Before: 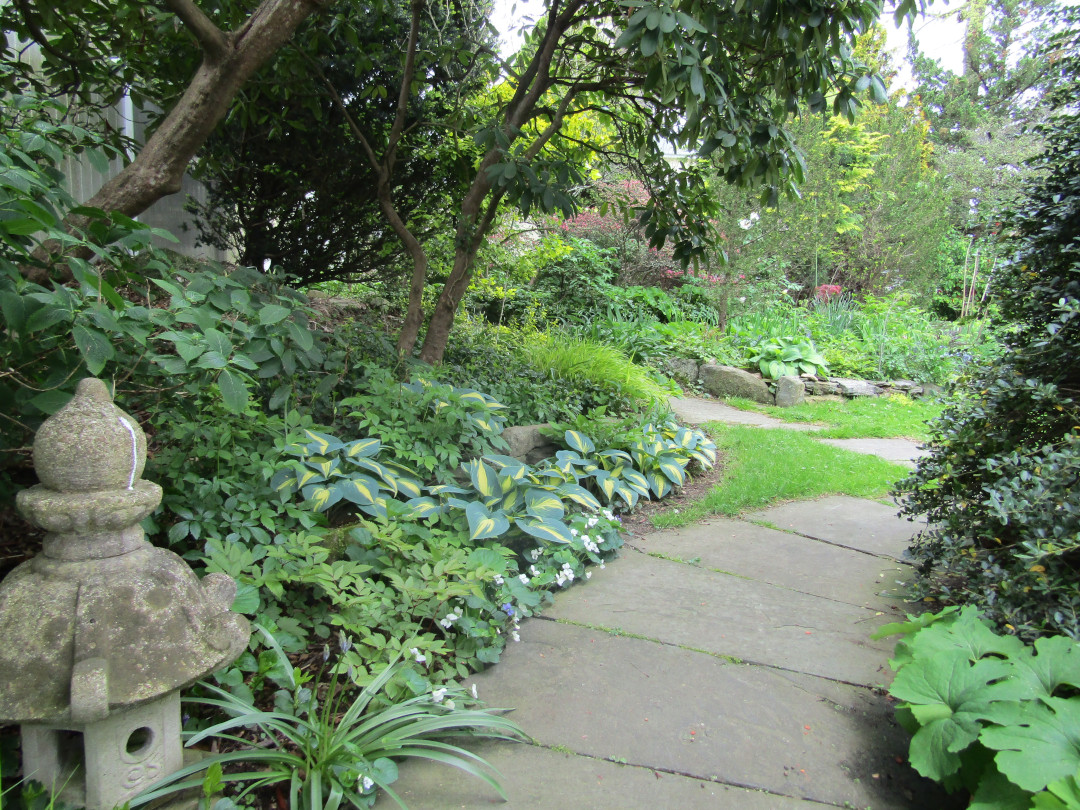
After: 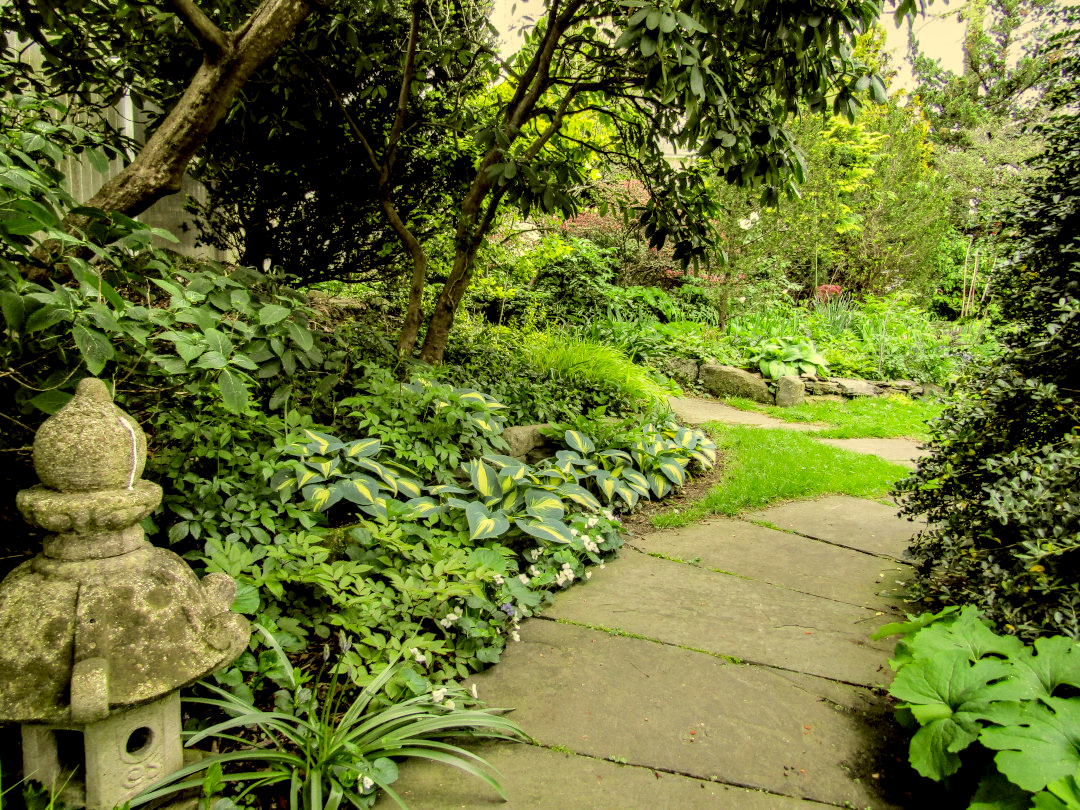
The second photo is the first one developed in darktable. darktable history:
haze removal: compatibility mode true, adaptive false
filmic rgb: black relative exposure -7.65 EV, white relative exposure 4.56 EV, hardness 3.61, color science v6 (2022), iterations of high-quality reconstruction 0
local contrast: highlights 17%, detail 187%
color correction: highlights a* 0.156, highlights b* 28.86, shadows a* -0.282, shadows b* 20.91
